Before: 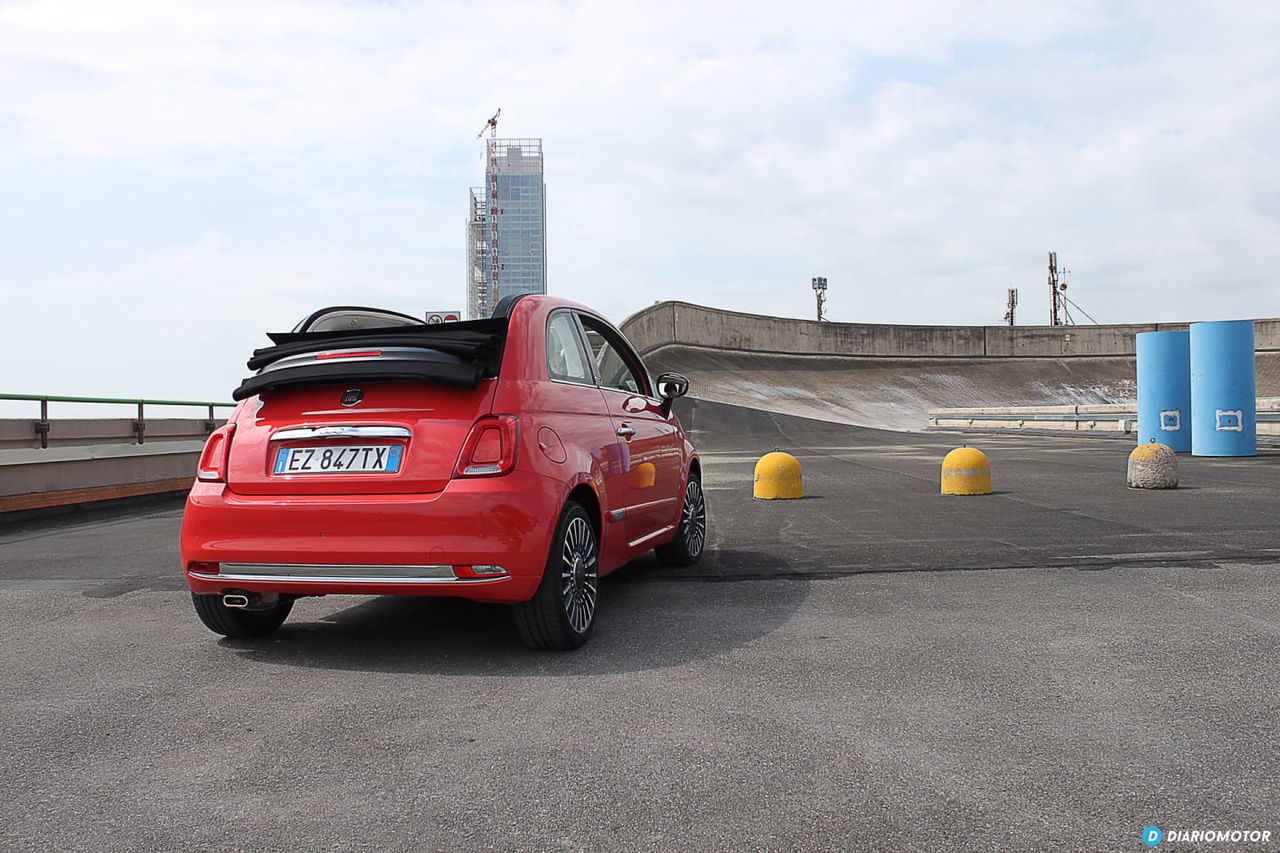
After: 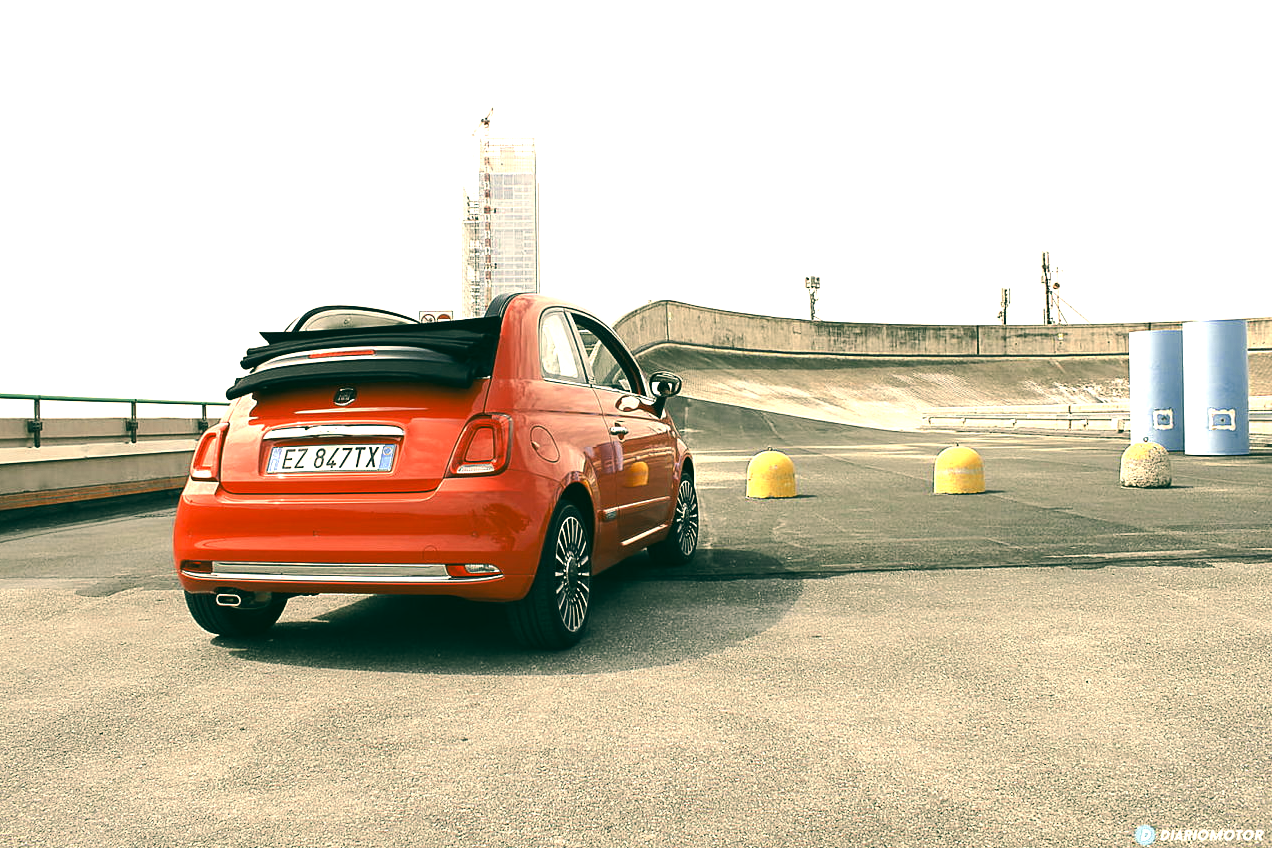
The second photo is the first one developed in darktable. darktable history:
color correction: highlights a* 5.62, highlights b* 33.57, shadows a* -25.86, shadows b* 4.02
color balance rgb: shadows lift › chroma 2%, shadows lift › hue 135.47°, highlights gain › chroma 2%, highlights gain › hue 291.01°, global offset › luminance 0.5%, perceptual saturation grading › global saturation -10.8%, perceptual saturation grading › highlights -26.83%, perceptual saturation grading › shadows 21.25%, perceptual brilliance grading › highlights 17.77%, perceptual brilliance grading › mid-tones 31.71%, perceptual brilliance grading › shadows -31.01%, global vibrance 24.91%
crop and rotate: left 0.614%, top 0.179%, bottom 0.309%
exposure: black level correction 0, exposure 1.1 EV, compensate exposure bias true, compensate highlight preservation false
color zones: curves: ch0 [(0, 0.5) (0.125, 0.4) (0.25, 0.5) (0.375, 0.4) (0.5, 0.4) (0.625, 0.35) (0.75, 0.35) (0.875, 0.5)]; ch1 [(0, 0.35) (0.125, 0.45) (0.25, 0.35) (0.375, 0.35) (0.5, 0.35) (0.625, 0.35) (0.75, 0.45) (0.875, 0.35)]; ch2 [(0, 0.6) (0.125, 0.5) (0.25, 0.5) (0.375, 0.6) (0.5, 0.6) (0.625, 0.5) (0.75, 0.5) (0.875, 0.5)]
